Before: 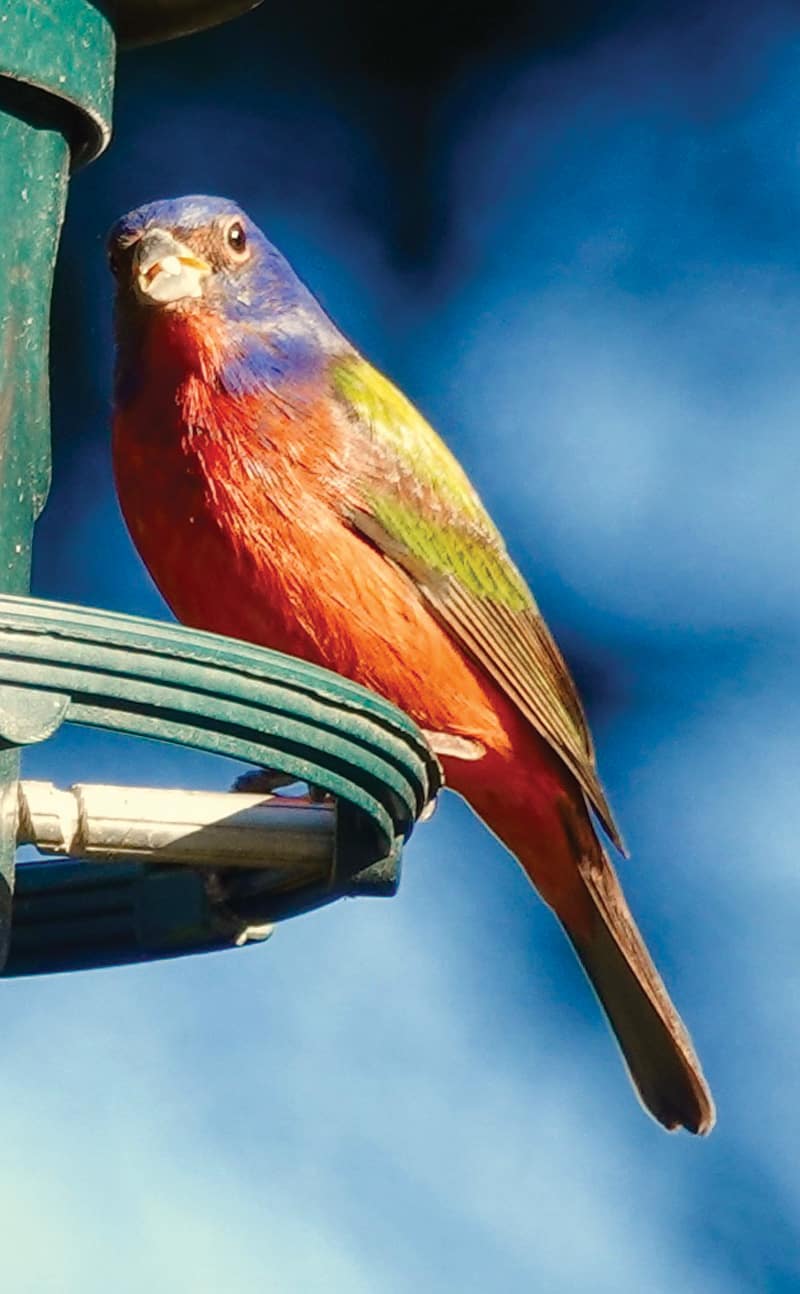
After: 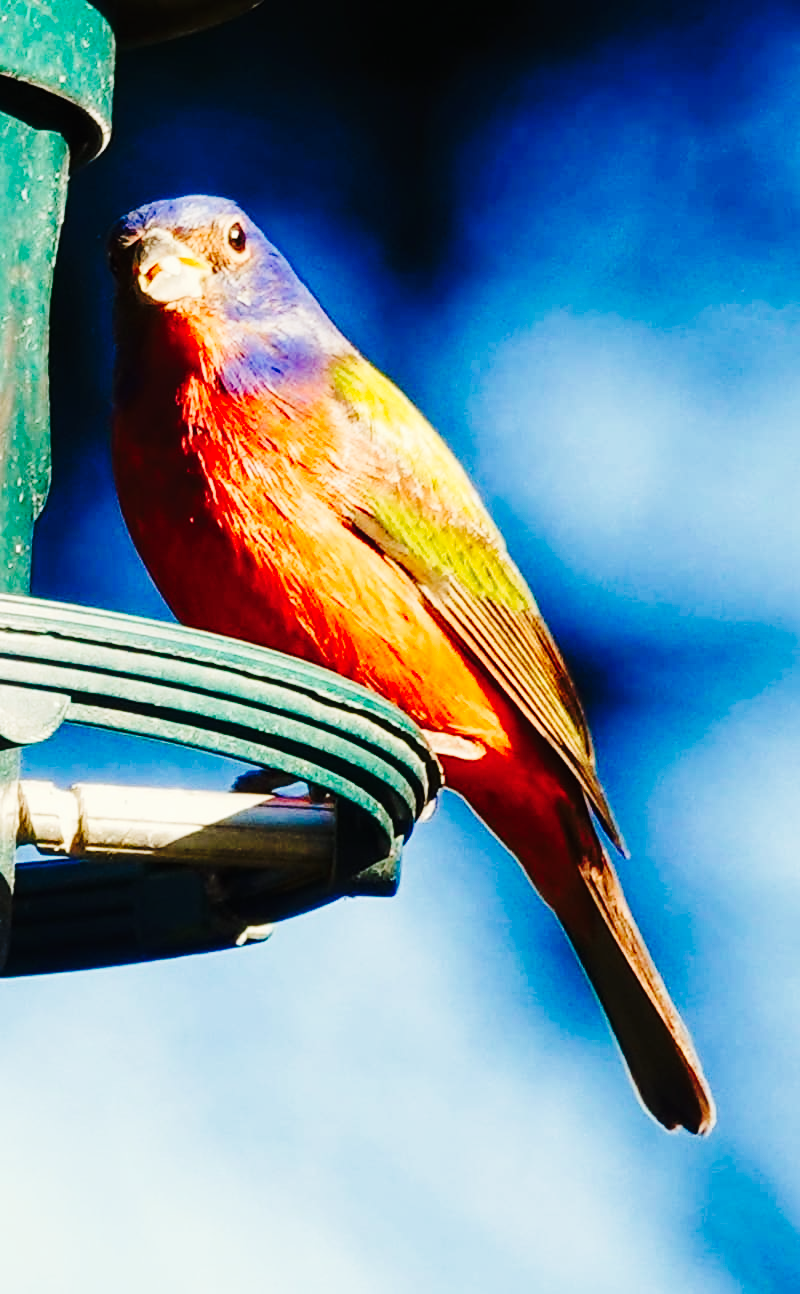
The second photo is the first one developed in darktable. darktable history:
tone curve: curves: ch0 [(0, 0) (0.179, 0.073) (0.265, 0.147) (0.463, 0.553) (0.51, 0.635) (0.716, 0.863) (1, 0.997)], preserve colors none
